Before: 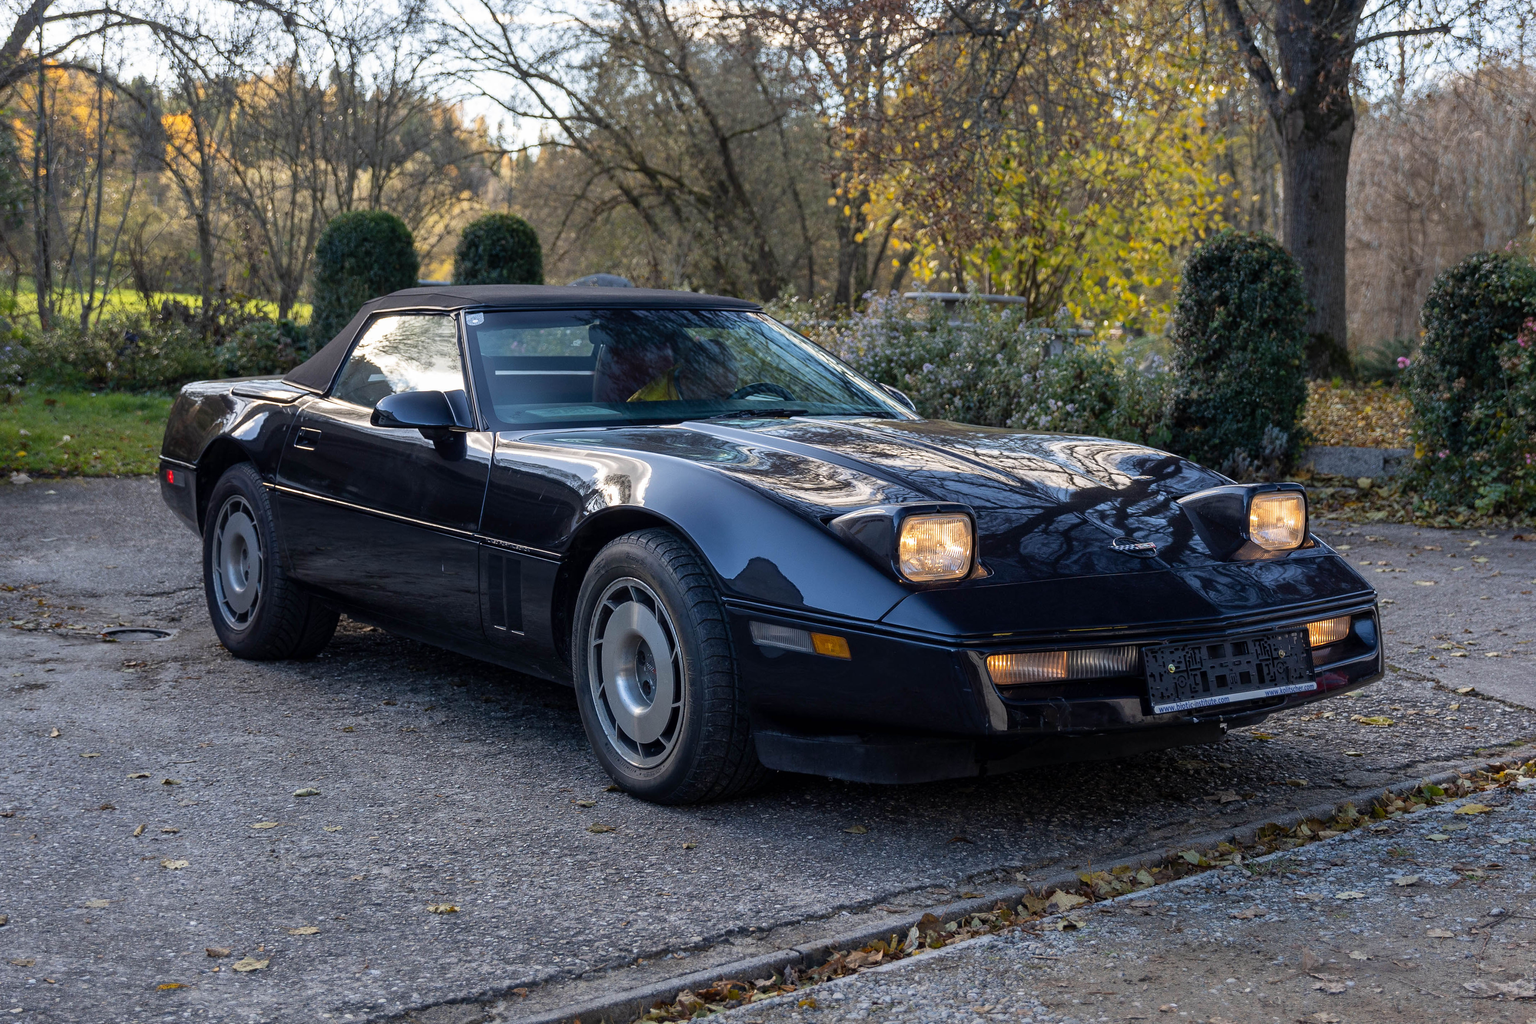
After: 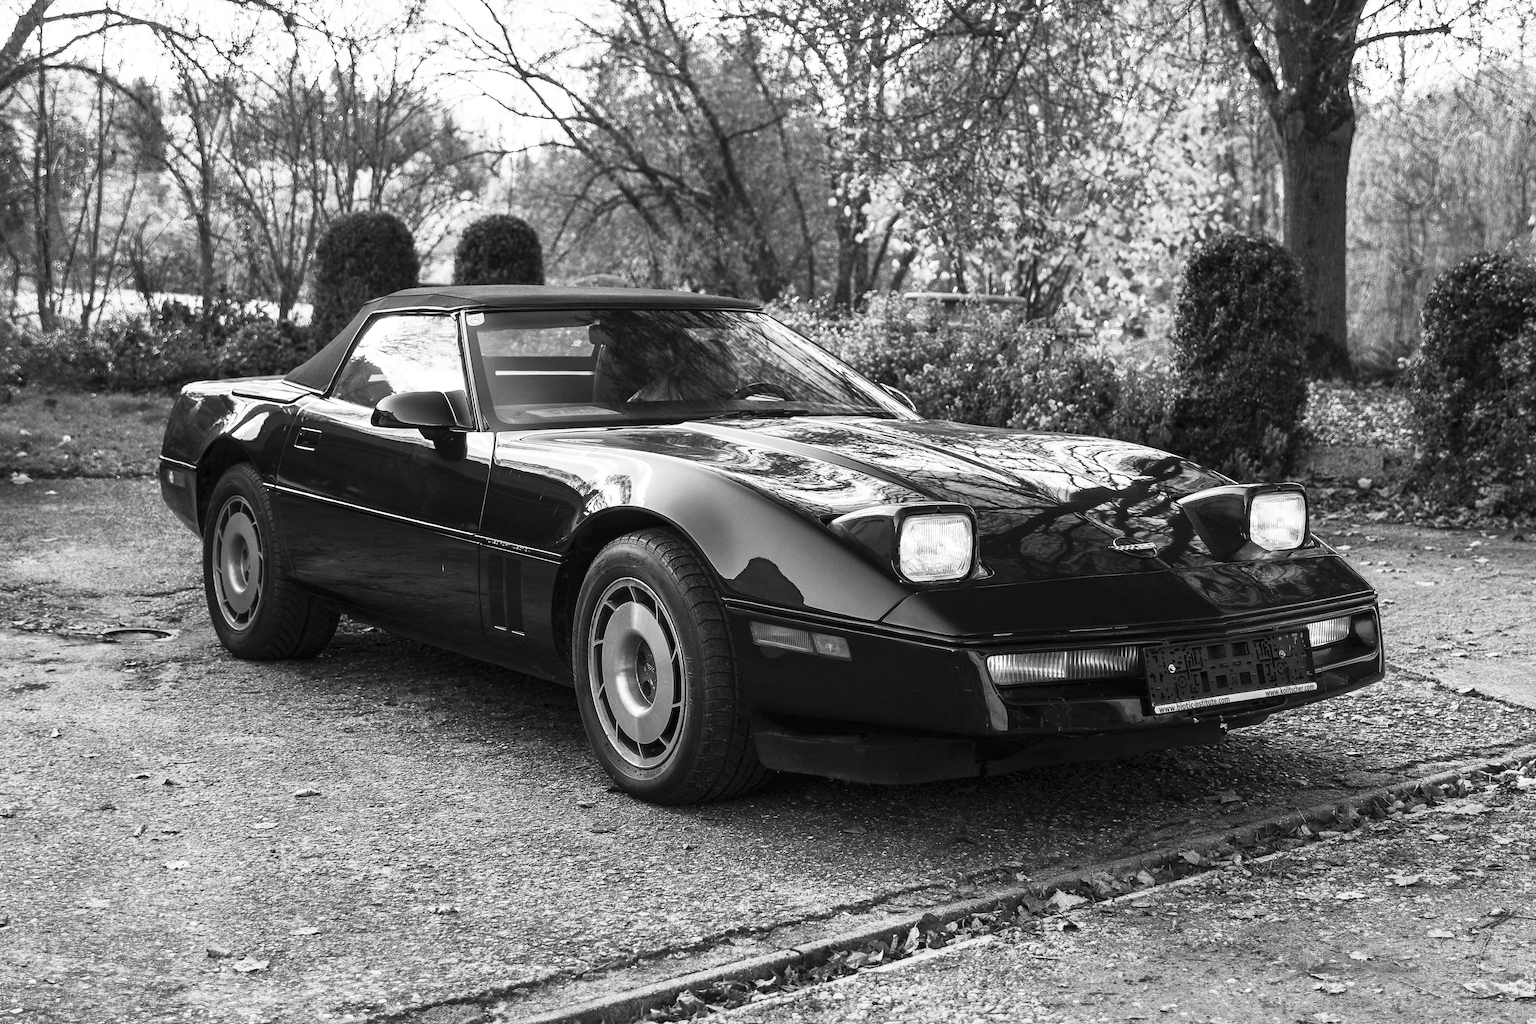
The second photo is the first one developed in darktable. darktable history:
contrast brightness saturation: contrast 0.533, brightness 0.478, saturation -0.985
